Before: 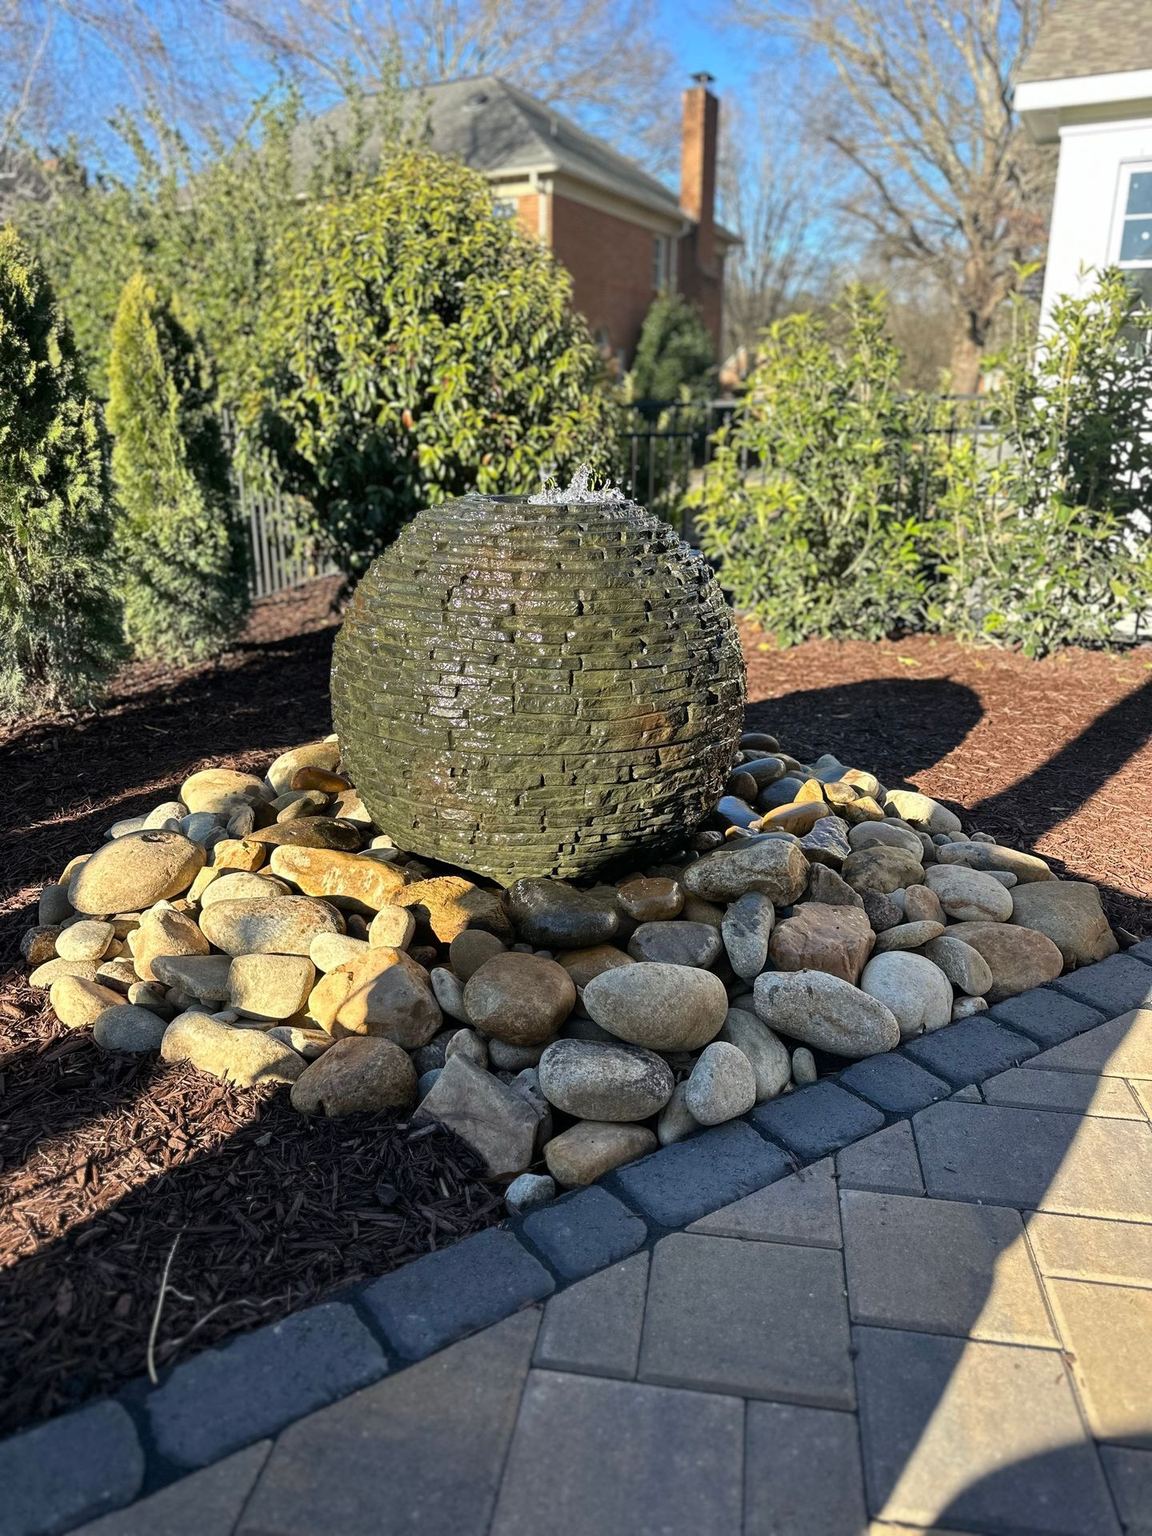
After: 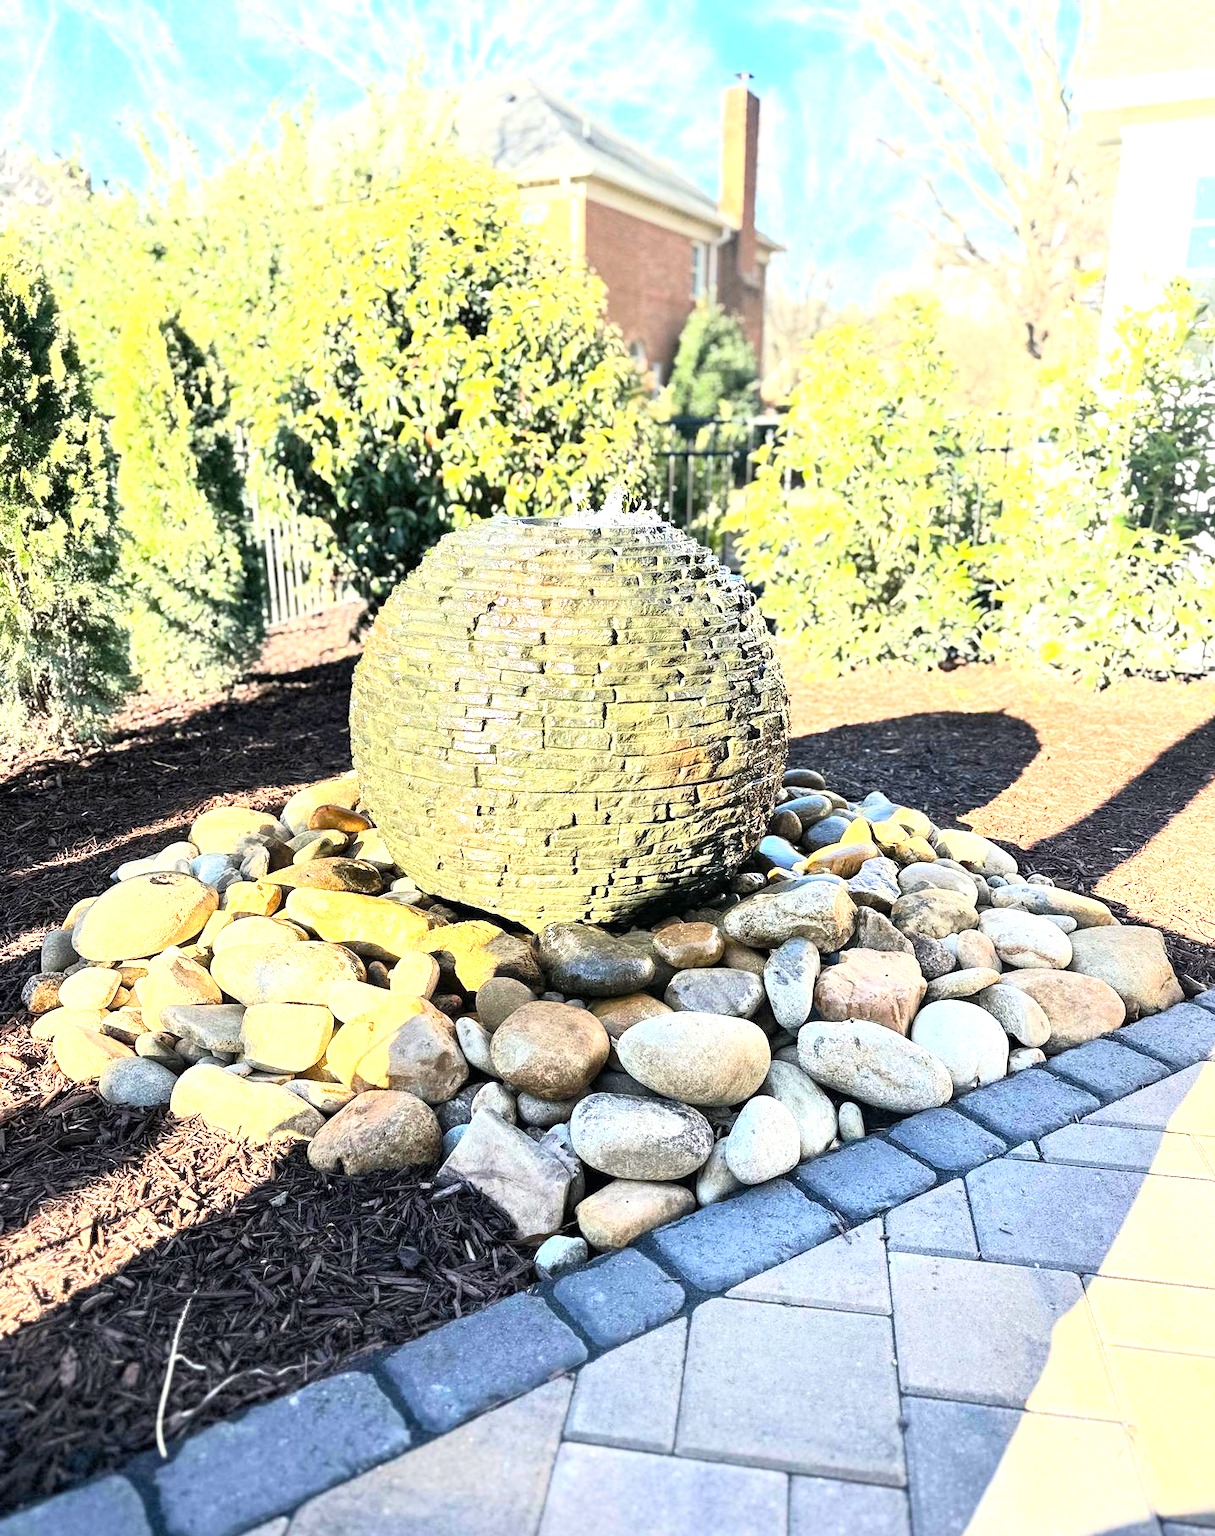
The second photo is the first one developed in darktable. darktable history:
crop: top 0.448%, right 0.264%, bottom 5.045%
exposure: black level correction 0, exposure 1.9 EV, compensate highlight preservation false
base curve: curves: ch0 [(0, 0) (0.005, 0.002) (0.193, 0.295) (0.399, 0.664) (0.75, 0.928) (1, 1)]
